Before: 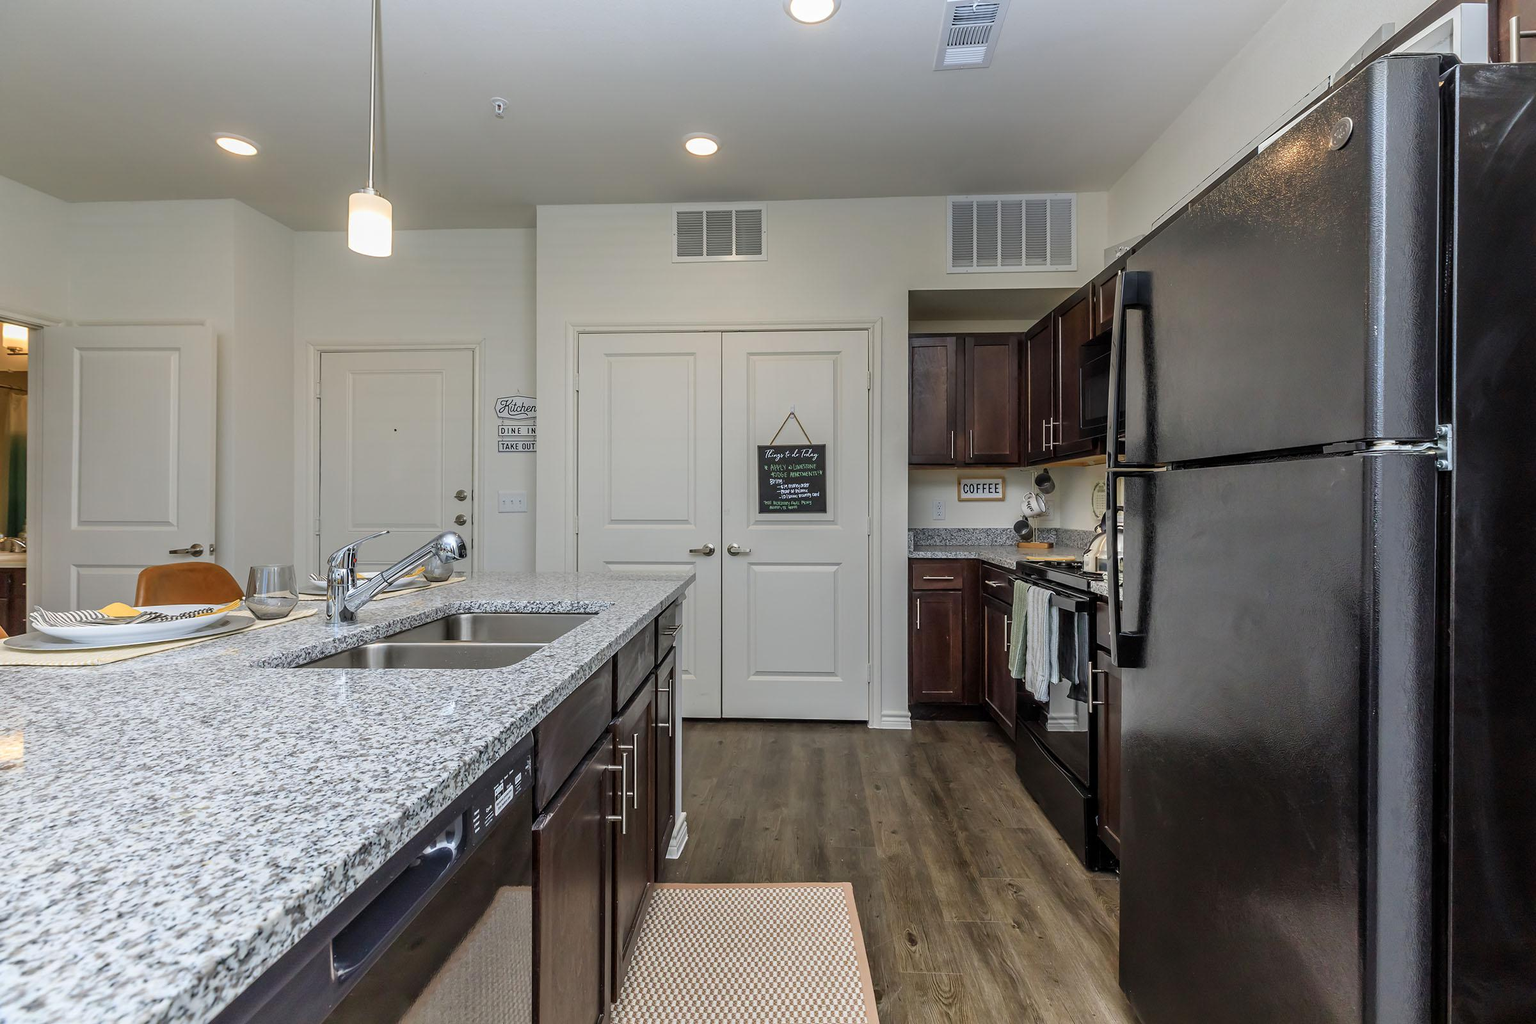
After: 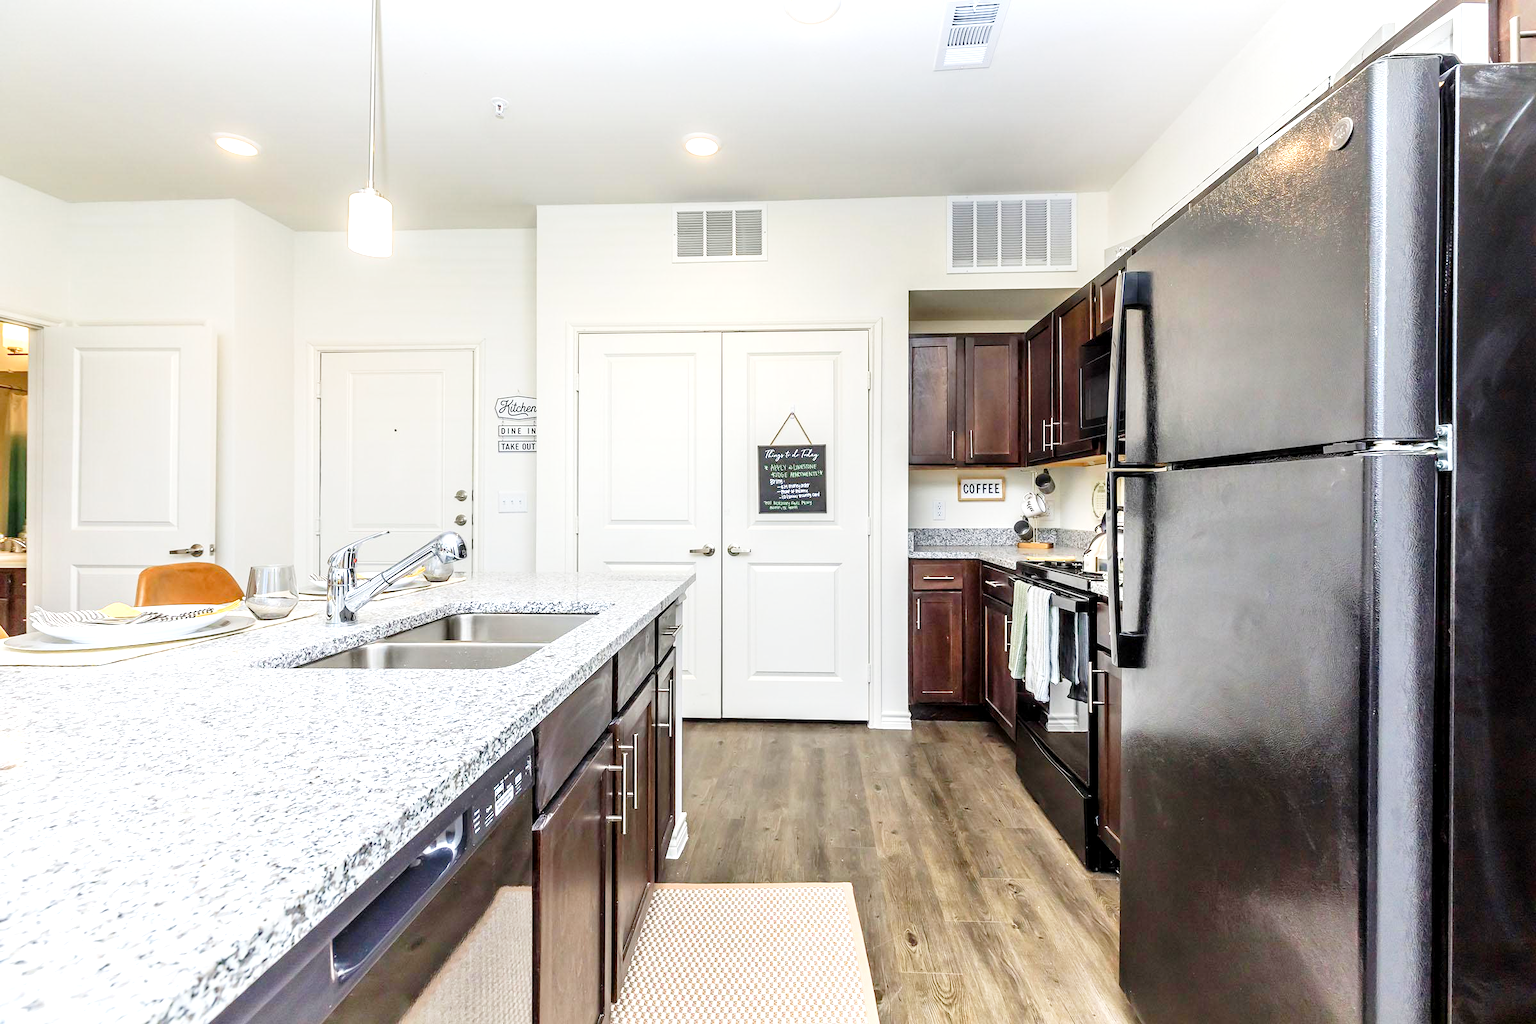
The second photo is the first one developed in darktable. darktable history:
exposure: black level correction 0.002, exposure 1.302 EV, compensate highlight preservation false
tone curve: curves: ch0 [(0, 0) (0.091, 0.077) (0.389, 0.458) (0.745, 0.82) (0.856, 0.899) (0.92, 0.938) (1, 0.973)]; ch1 [(0, 0) (0.437, 0.404) (0.5, 0.5) (0.529, 0.55) (0.58, 0.6) (0.616, 0.649) (1, 1)]; ch2 [(0, 0) (0.442, 0.415) (0.5, 0.5) (0.535, 0.557) (0.585, 0.62) (1, 1)], preserve colors none
